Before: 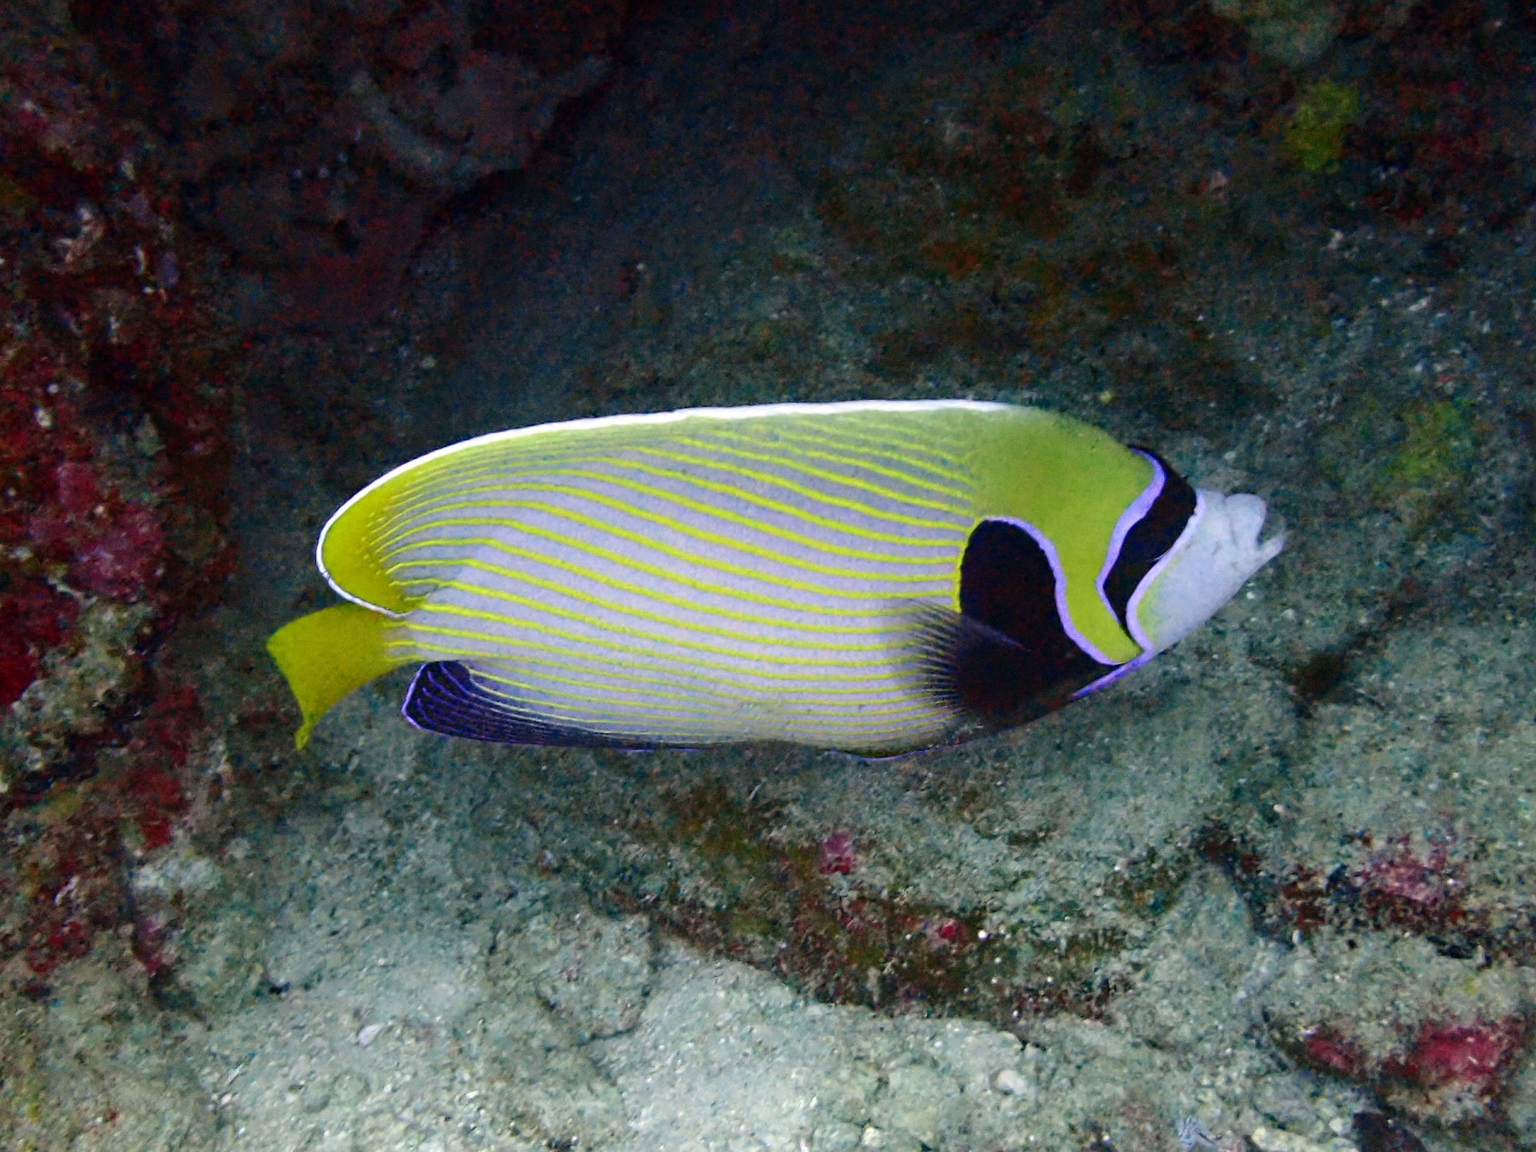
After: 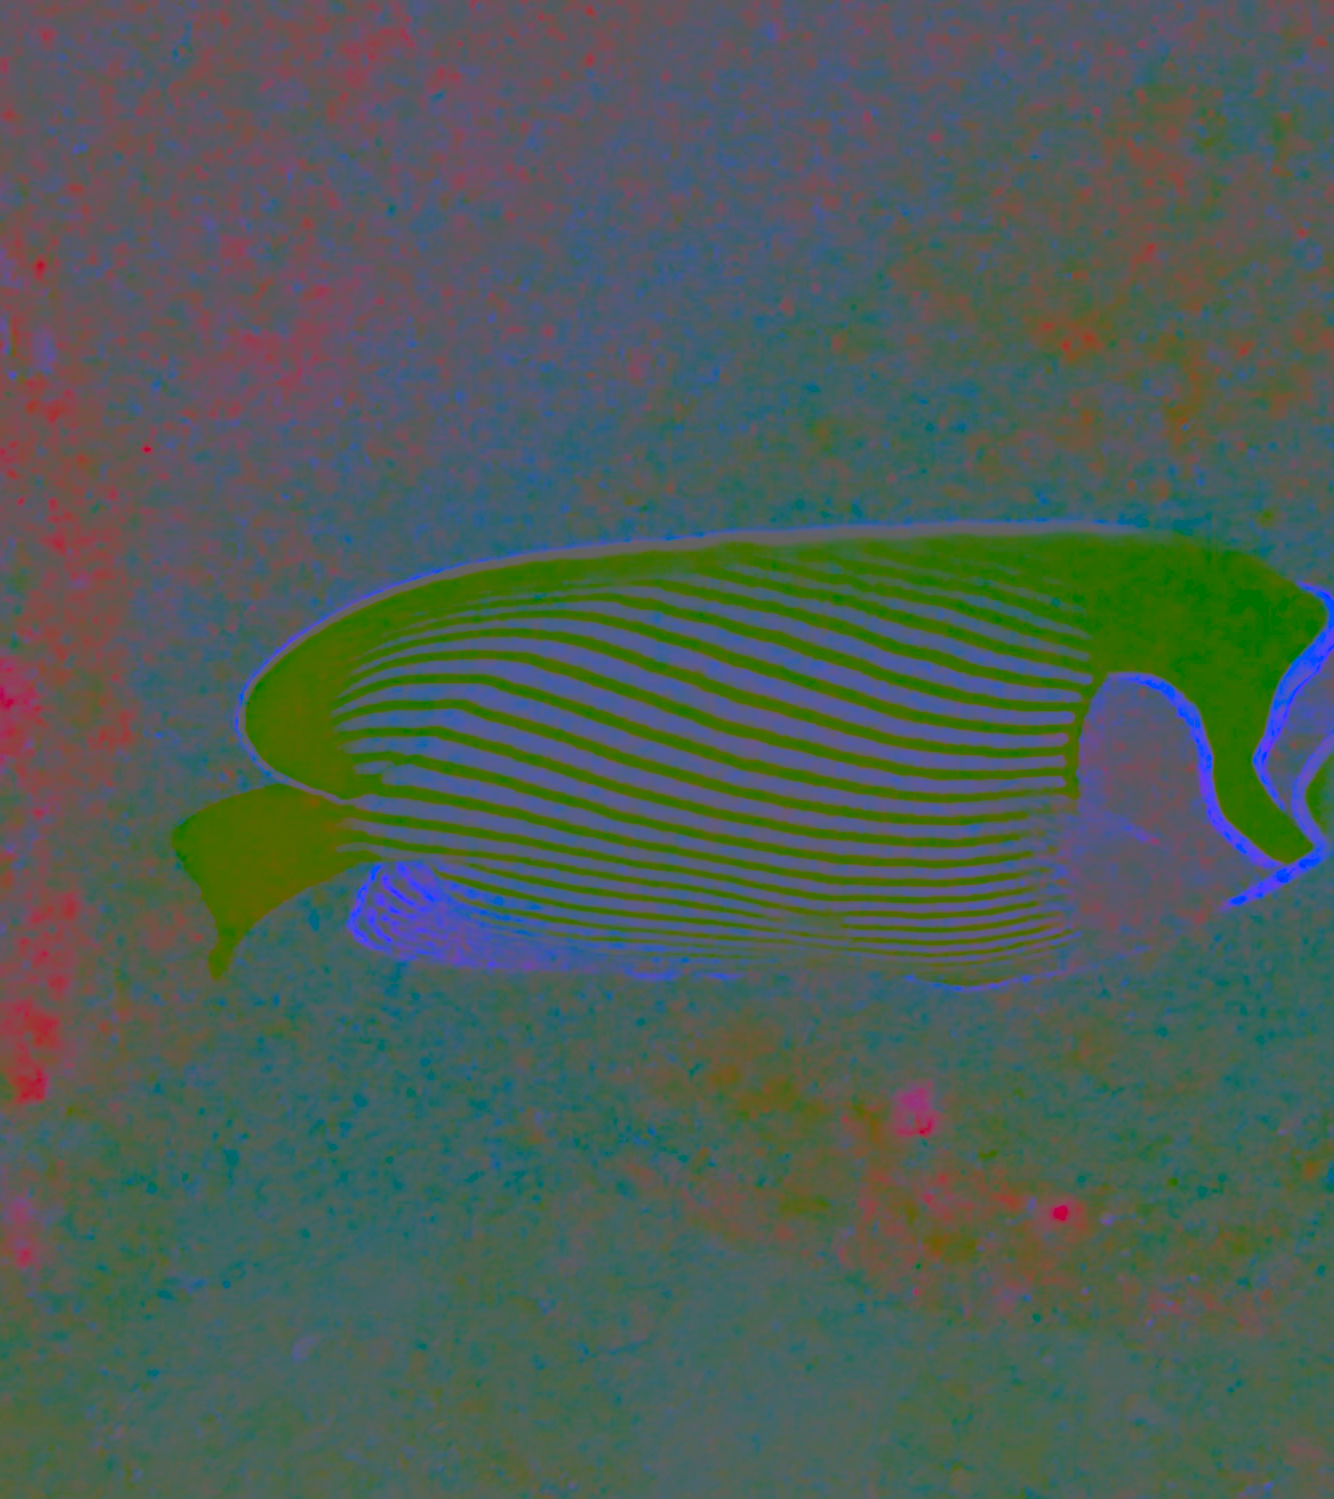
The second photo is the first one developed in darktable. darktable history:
local contrast: on, module defaults
exposure: exposure 0.128 EV, compensate highlight preservation false
crop and rotate: left 8.726%, right 24.528%
contrast brightness saturation: contrast -0.972, brightness -0.172, saturation 0.741
